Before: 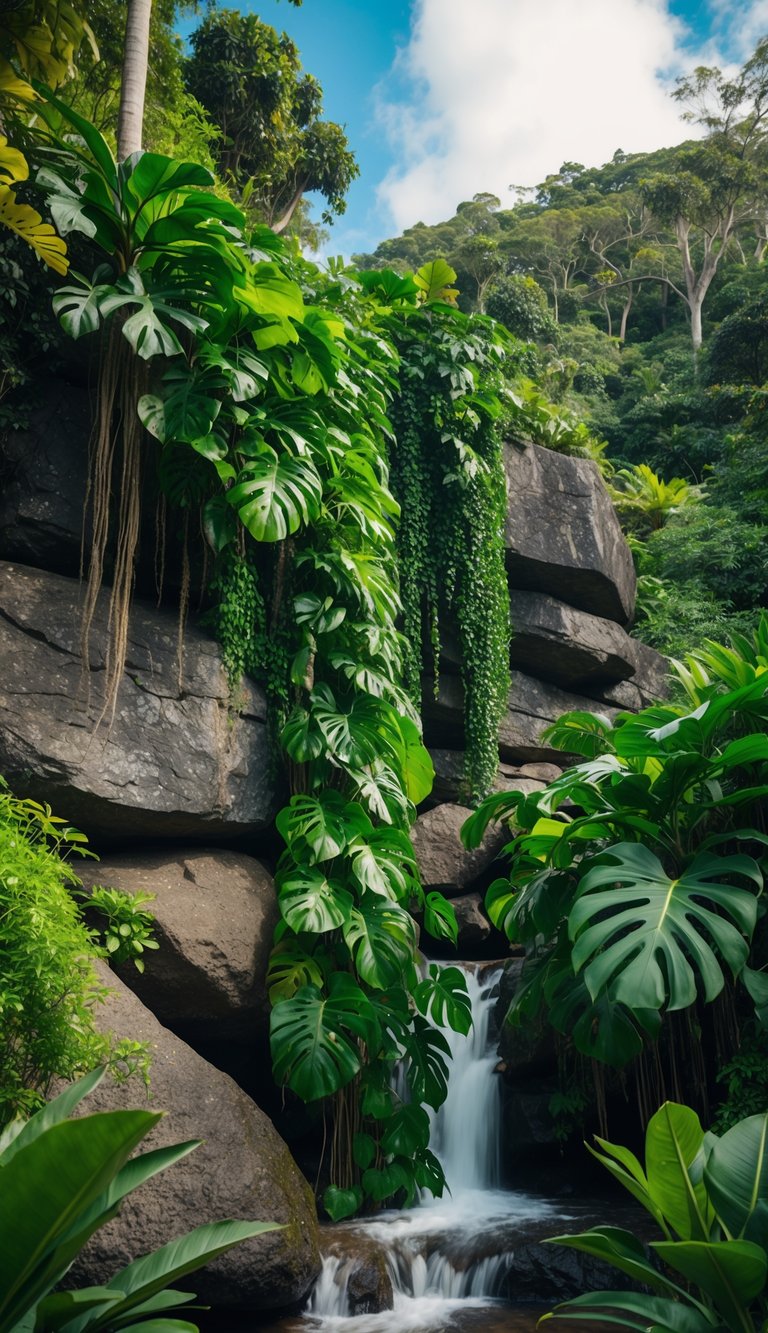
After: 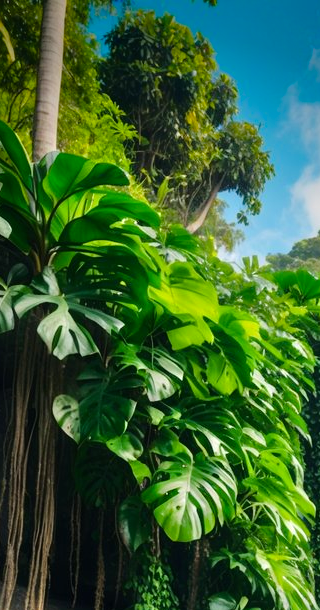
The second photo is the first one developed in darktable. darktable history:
vignetting: fall-off start 79.75%, saturation 0.377, center (-0.025, 0.402)
color balance rgb: perceptual saturation grading › global saturation 1.183%, perceptual saturation grading › highlights -2.107%, perceptual saturation grading › mid-tones 4.115%, perceptual saturation grading › shadows 9.053%, global vibrance 20%
crop and rotate: left 11.146%, top 0.066%, right 47.091%, bottom 54.15%
contrast brightness saturation: saturation -0.021
tone equalizer: -8 EV 0.03 EV, -7 EV -0.015 EV, -6 EV 0.041 EV, -5 EV 0.052 EV, -4 EV 0.245 EV, -3 EV 0.667 EV, -2 EV 0.563 EV, -1 EV 0.202 EV, +0 EV 0.021 EV
